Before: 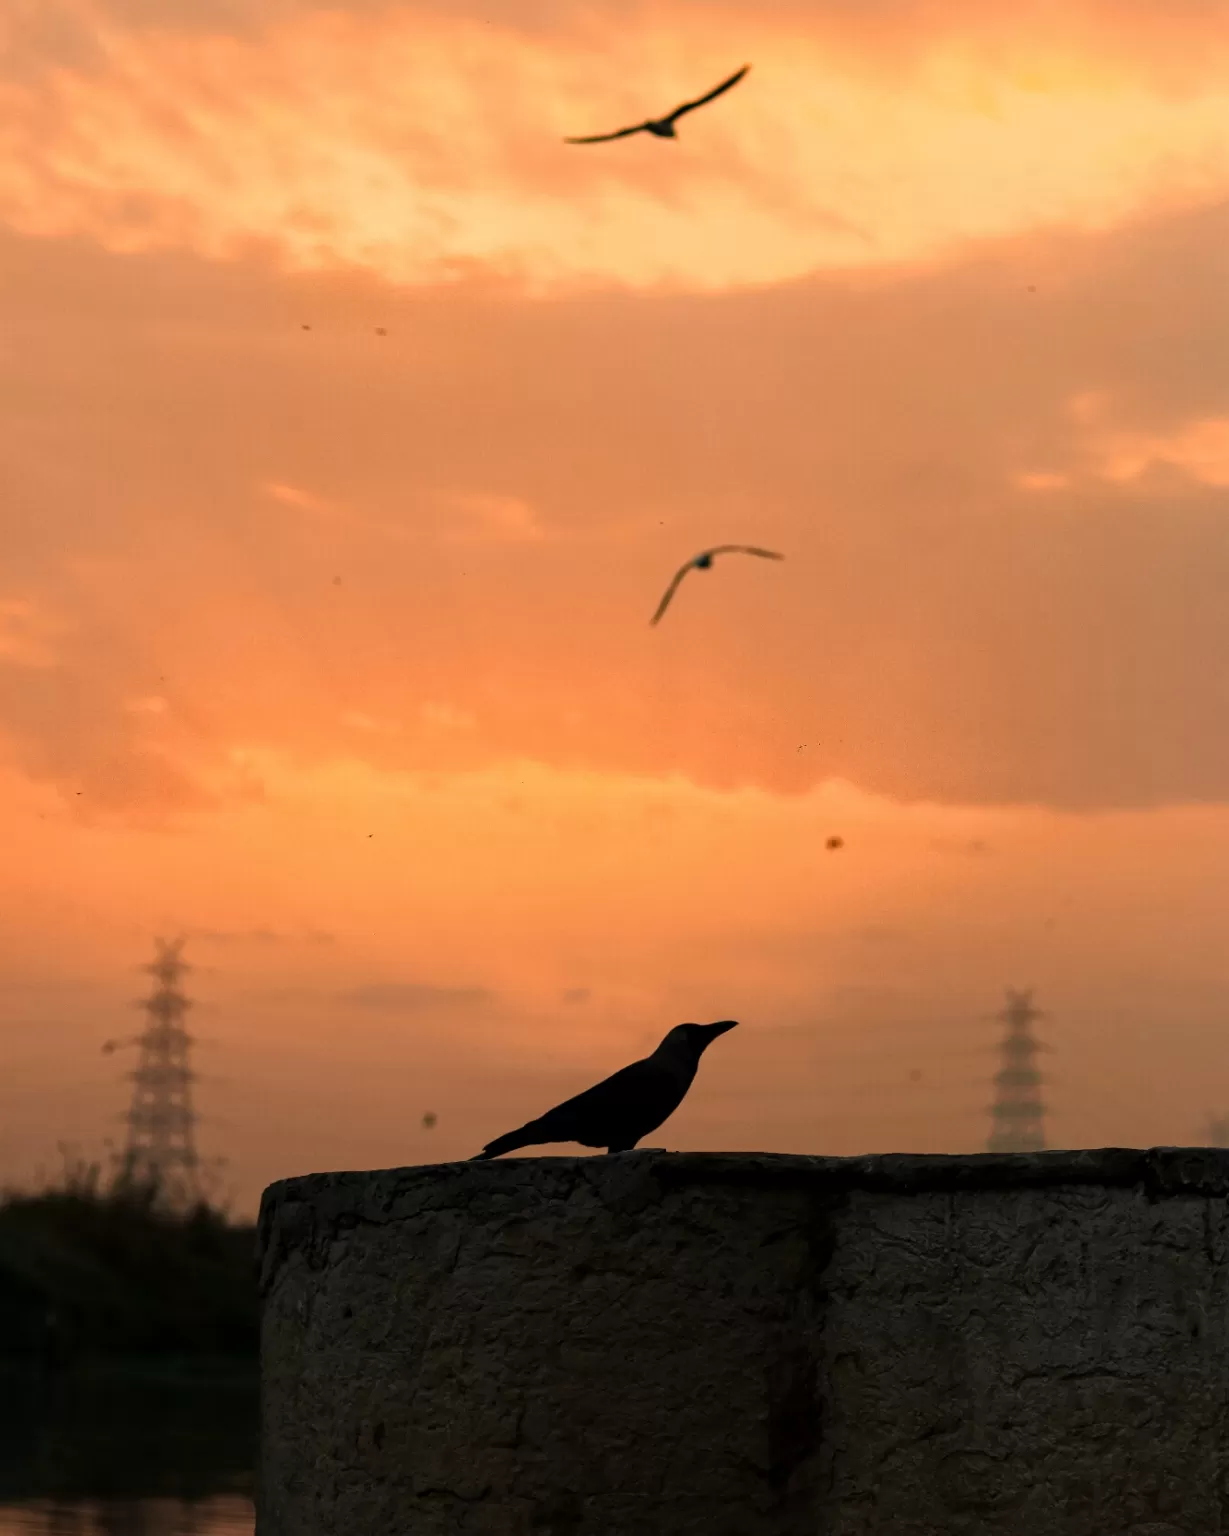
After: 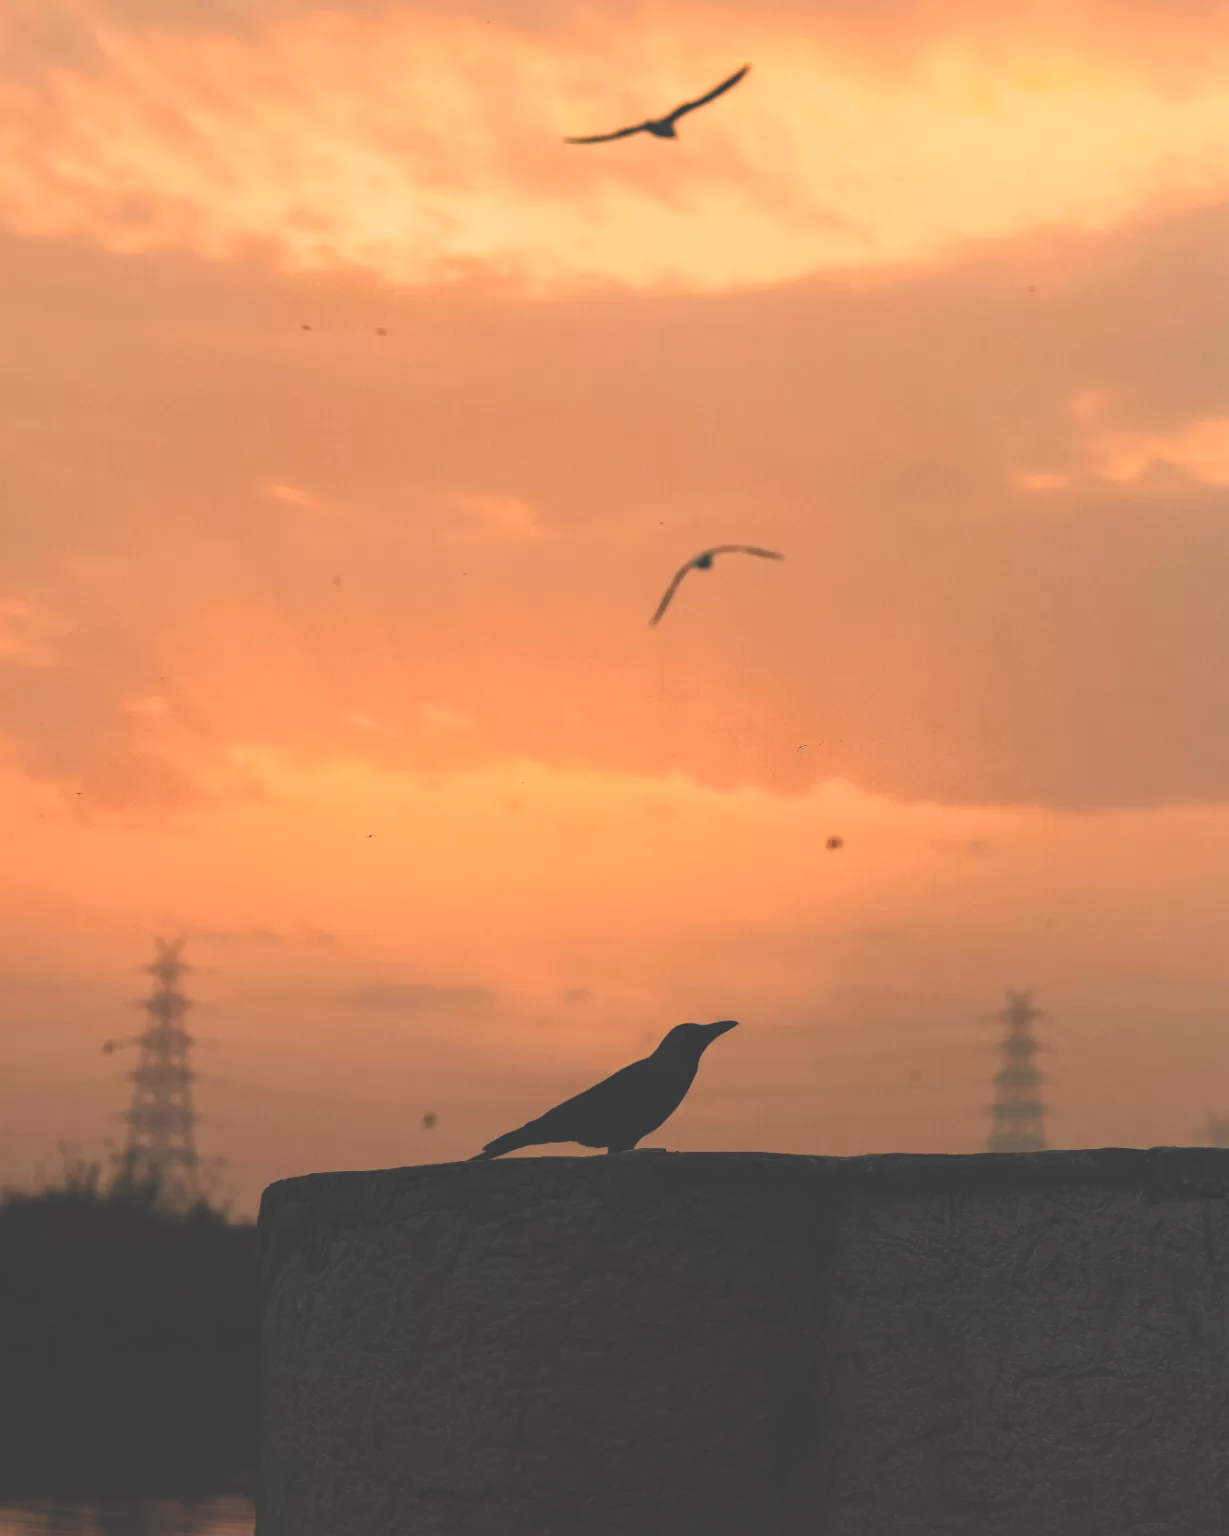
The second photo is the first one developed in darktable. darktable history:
exposure: black level correction -0.042, exposure 0.06 EV, compensate highlight preservation false
